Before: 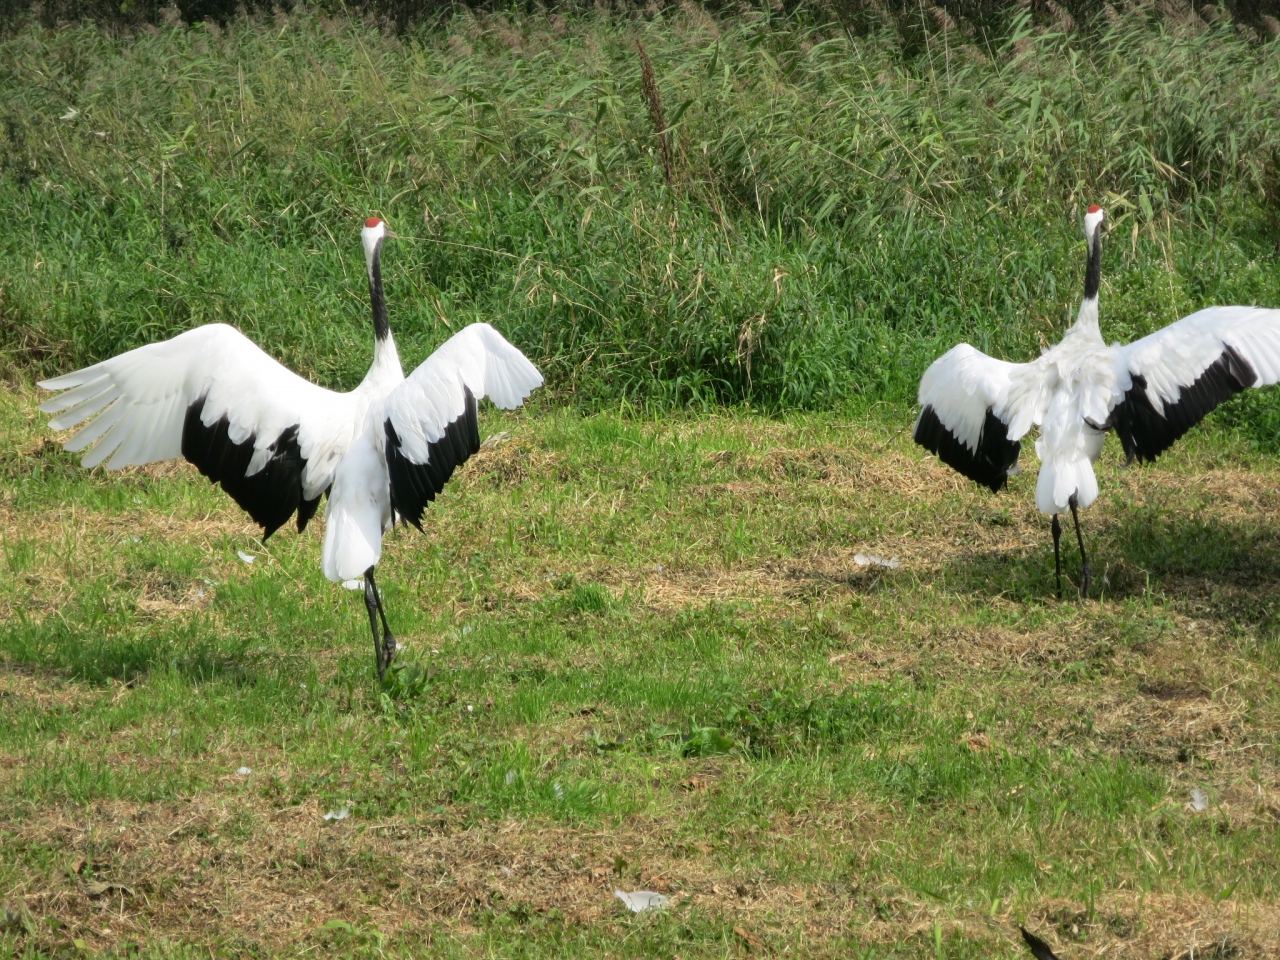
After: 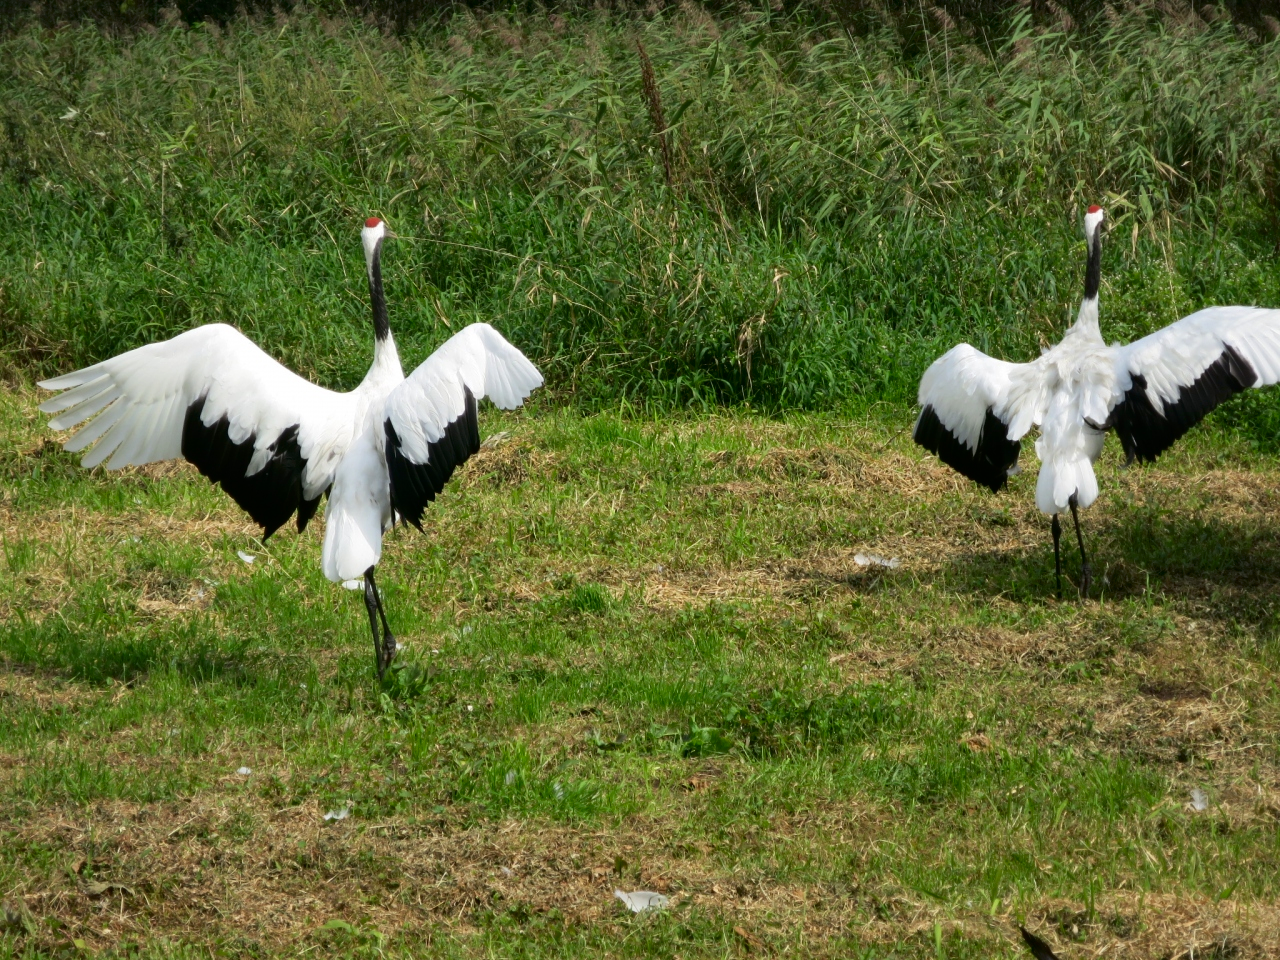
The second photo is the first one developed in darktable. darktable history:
contrast brightness saturation: contrast 0.07, brightness -0.13, saturation 0.06
shadows and highlights: shadows 4.1, highlights -17.6, soften with gaussian
